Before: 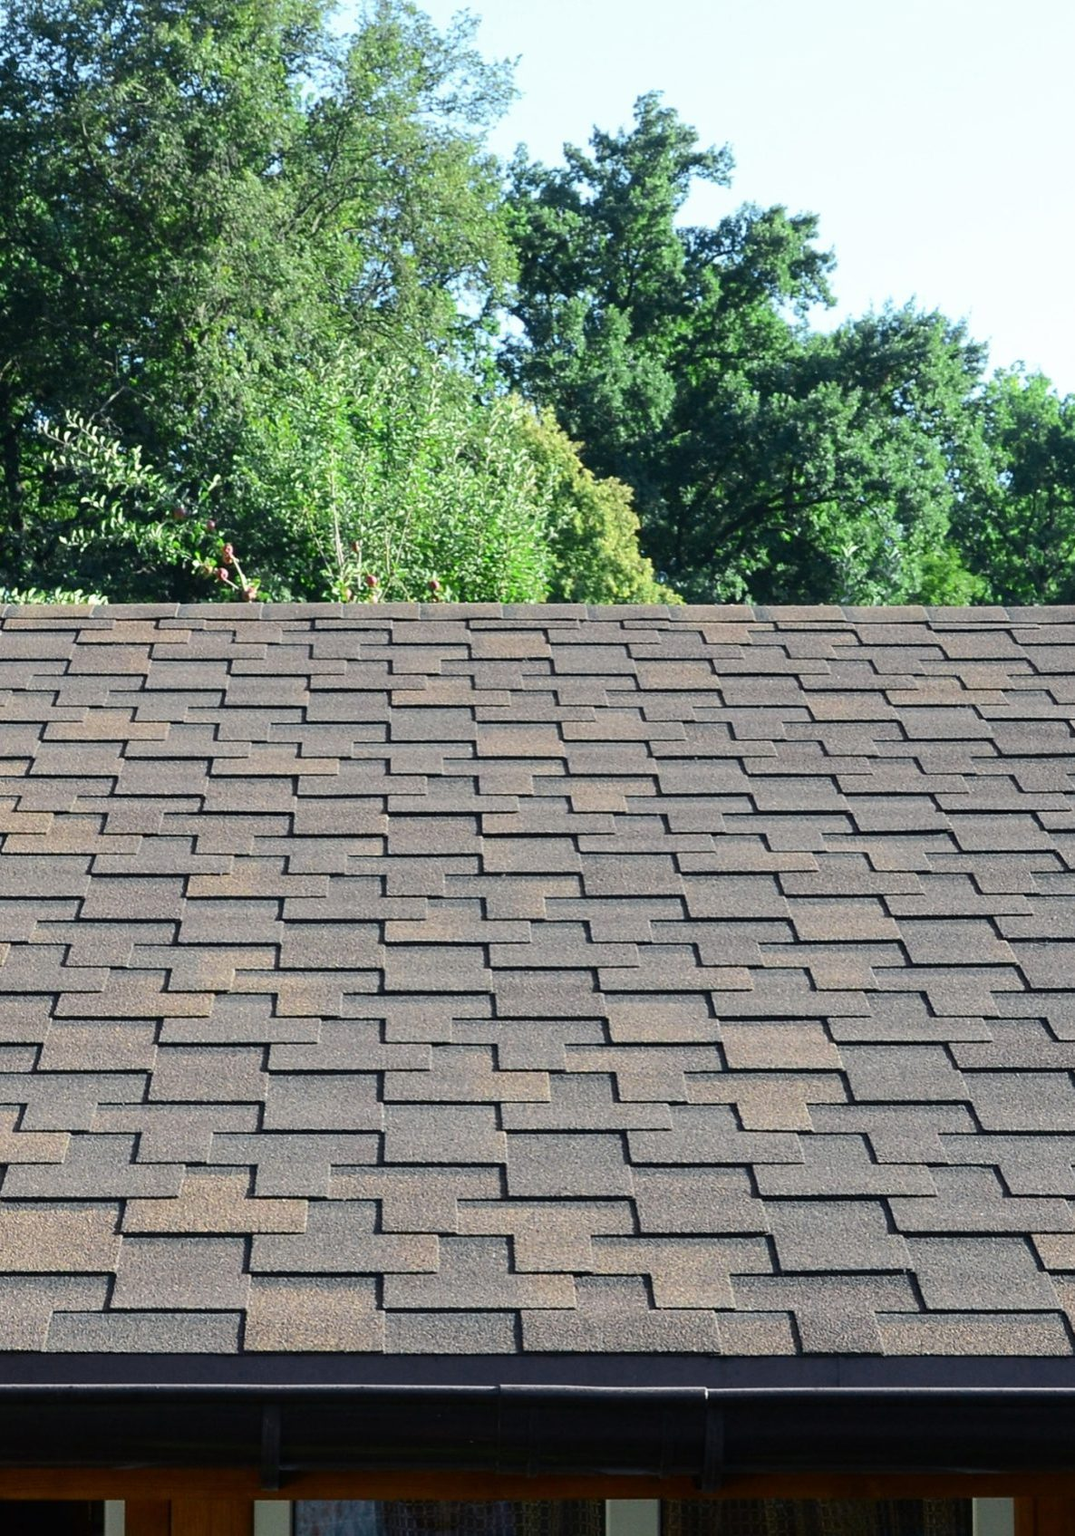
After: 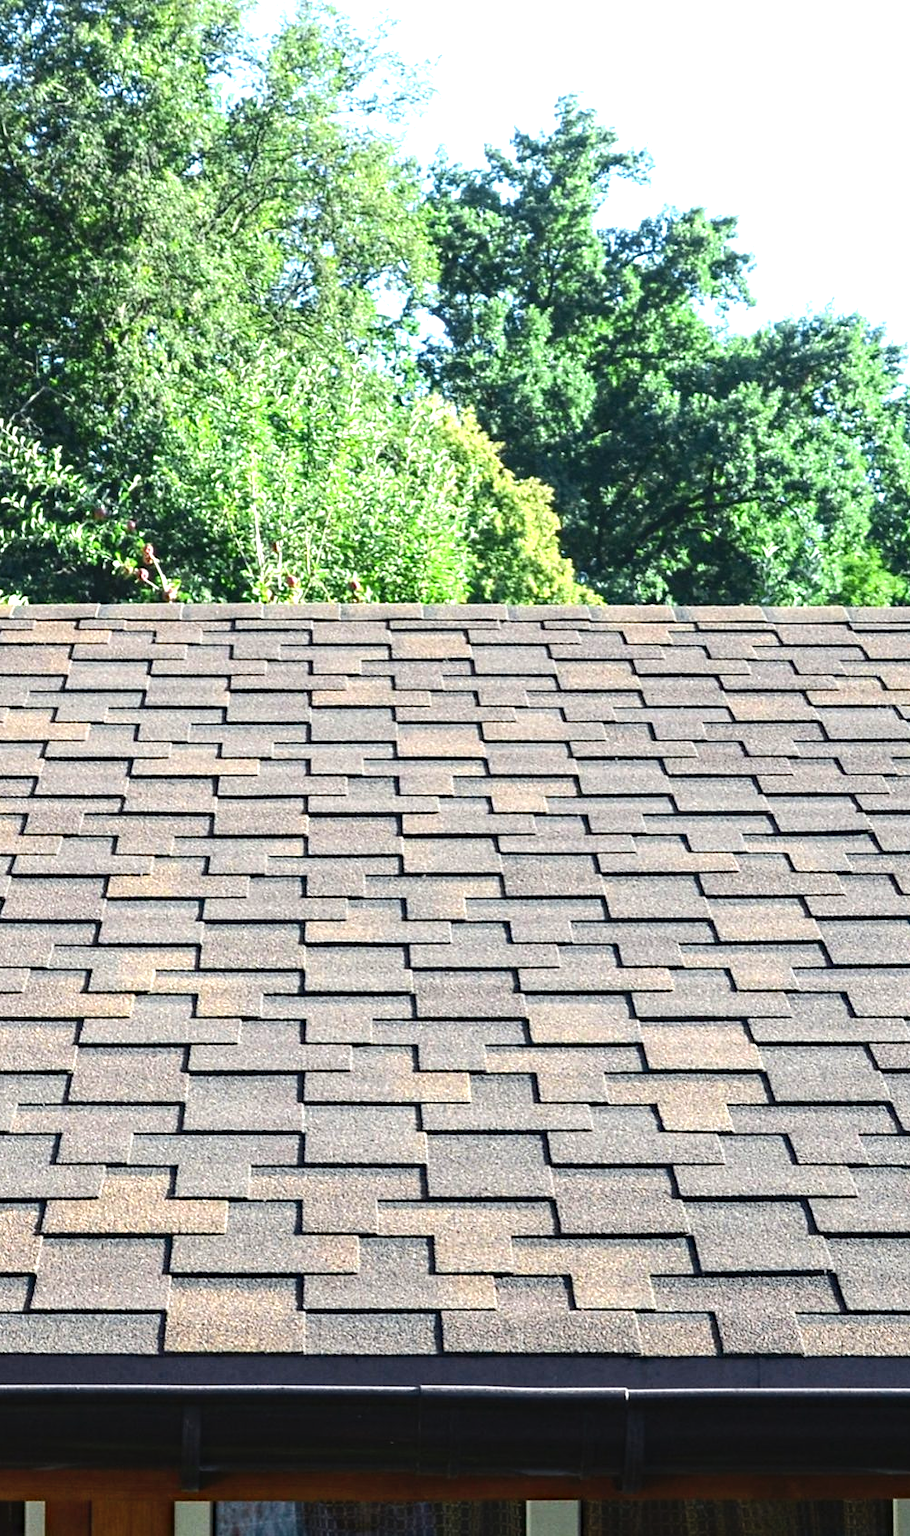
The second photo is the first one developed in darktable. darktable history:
exposure: black level correction 0, exposure 0.697 EV, compensate highlight preservation false
tone equalizer: -8 EV -0.389 EV, -7 EV -0.411 EV, -6 EV -0.372 EV, -5 EV -0.249 EV, -3 EV 0.228 EV, -2 EV 0.362 EV, -1 EV 0.366 EV, +0 EV 0.416 EV, edges refinement/feathering 500, mask exposure compensation -1.57 EV, preserve details no
crop: left 7.443%, right 7.828%
local contrast: detail 114%
haze removal: compatibility mode true, adaptive false
